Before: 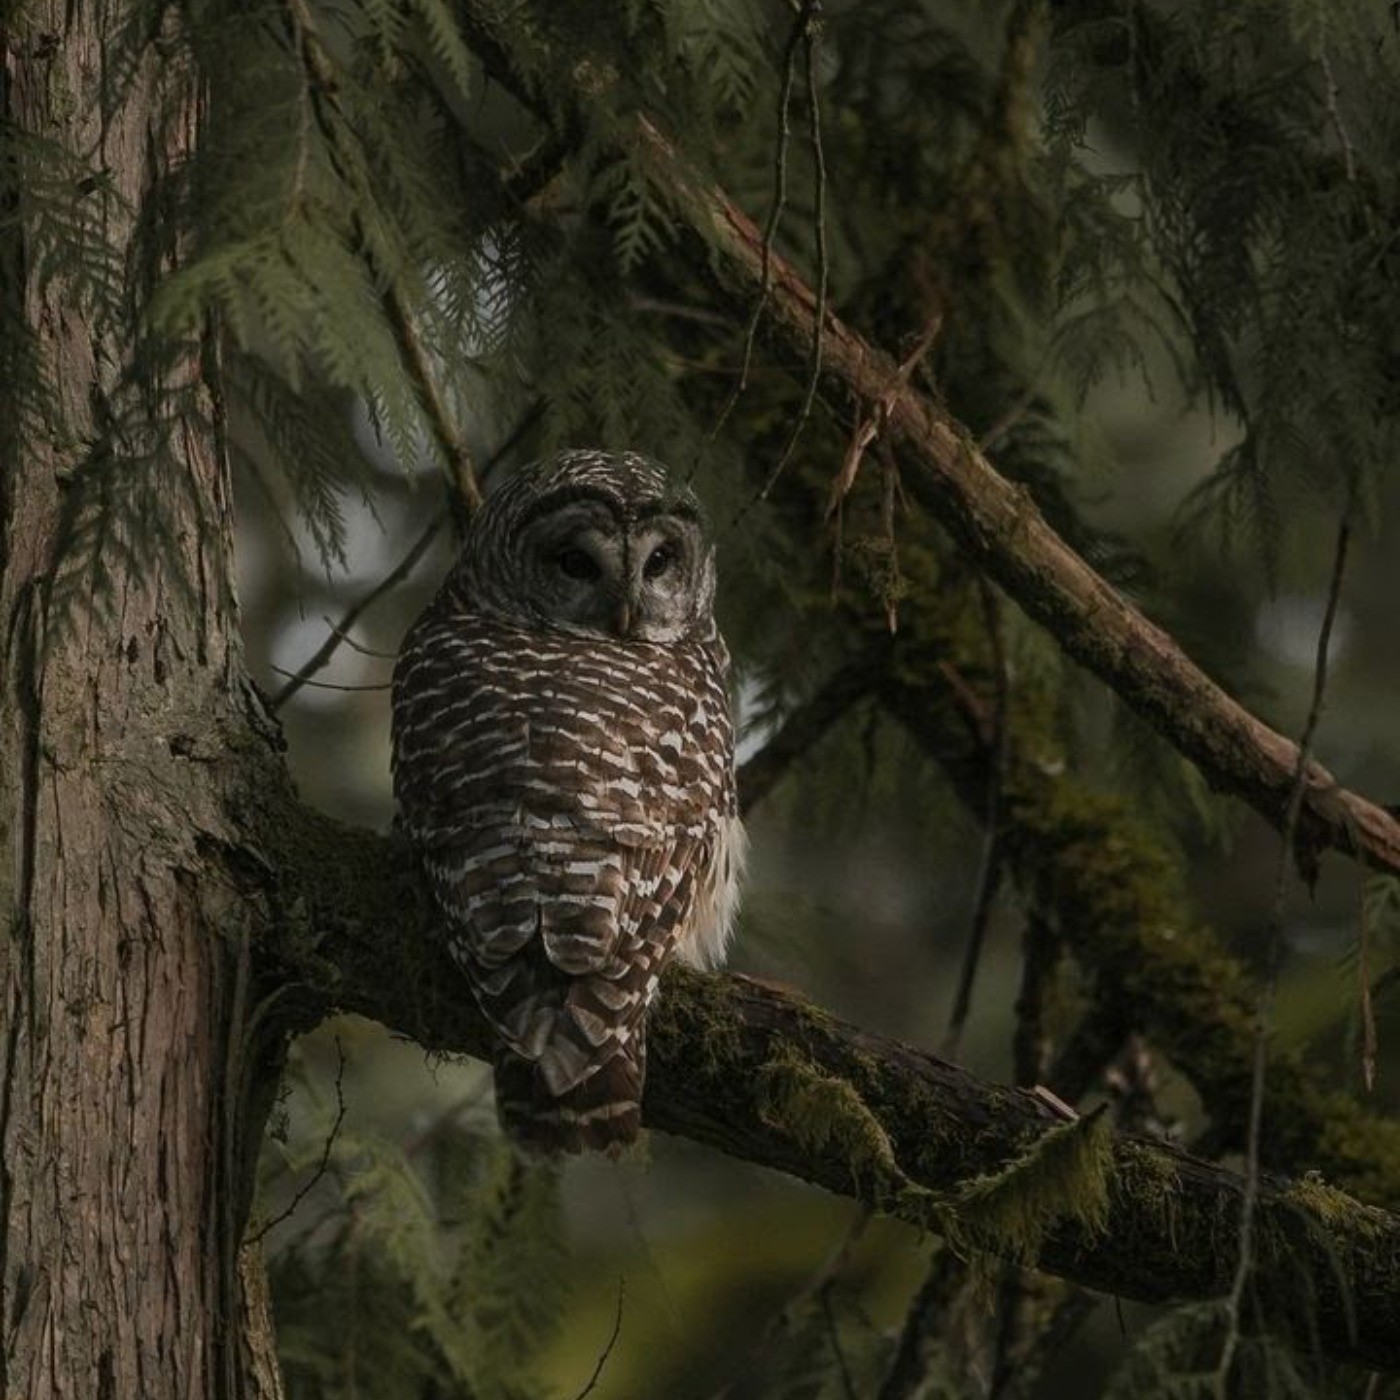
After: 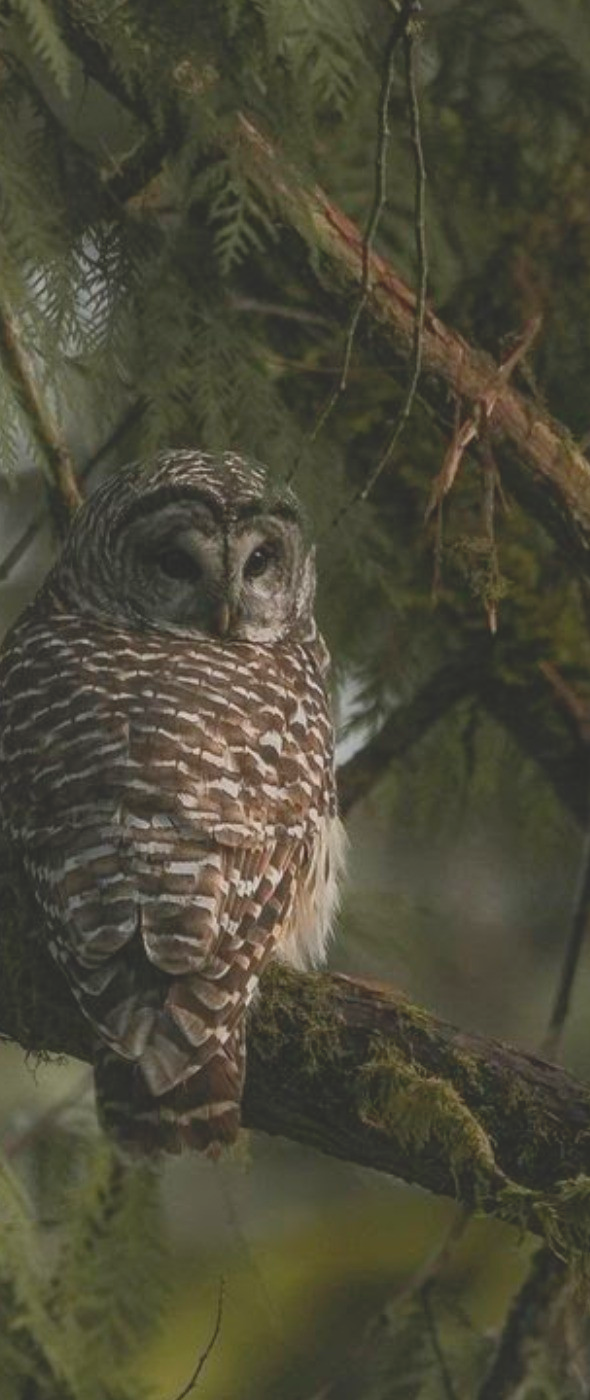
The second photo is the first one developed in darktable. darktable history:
contrast brightness saturation: contrast -0.28
crop: left 28.583%, right 29.231%
levels: levels [0, 0.43, 0.859]
